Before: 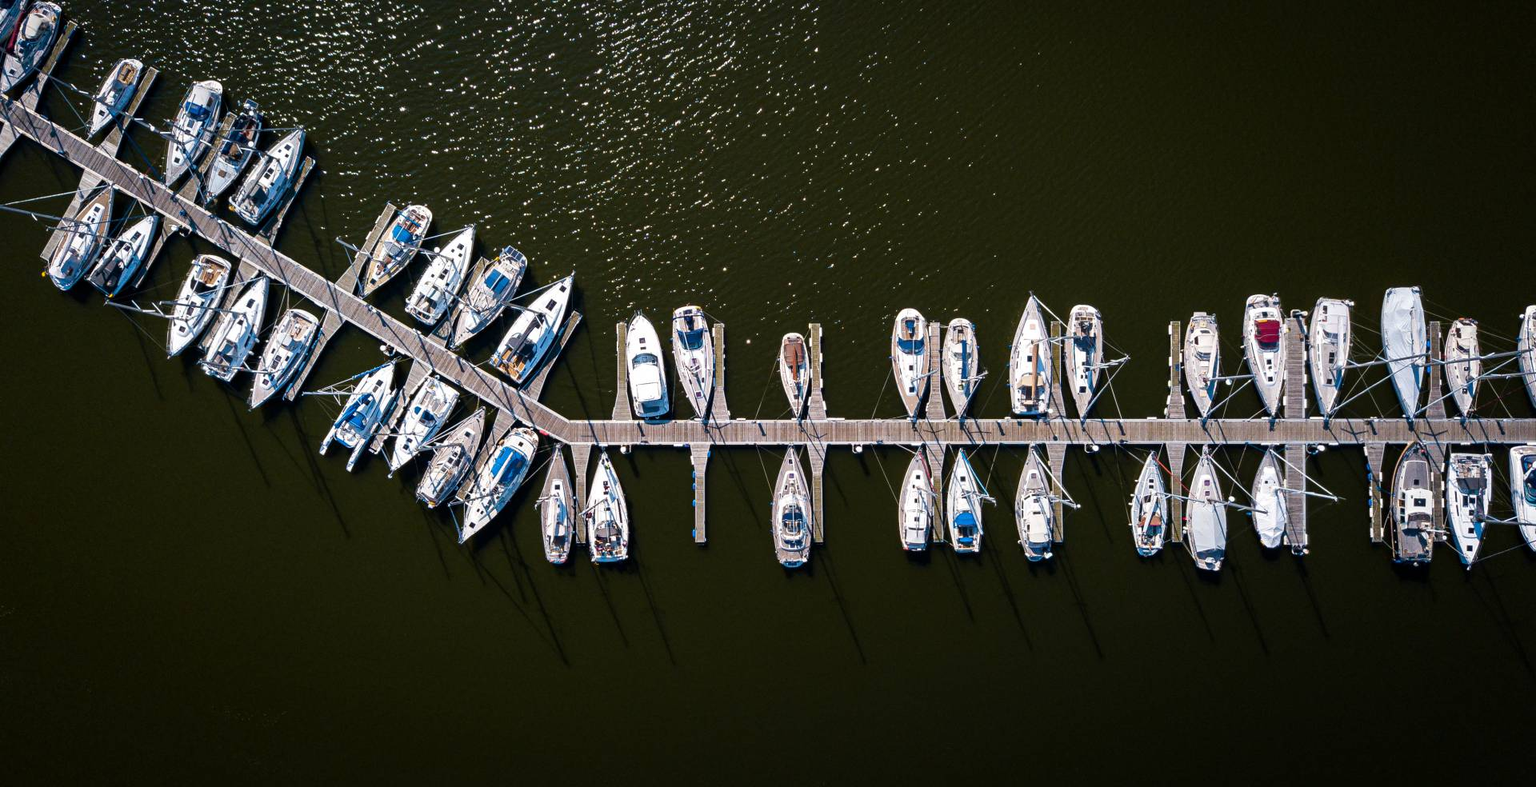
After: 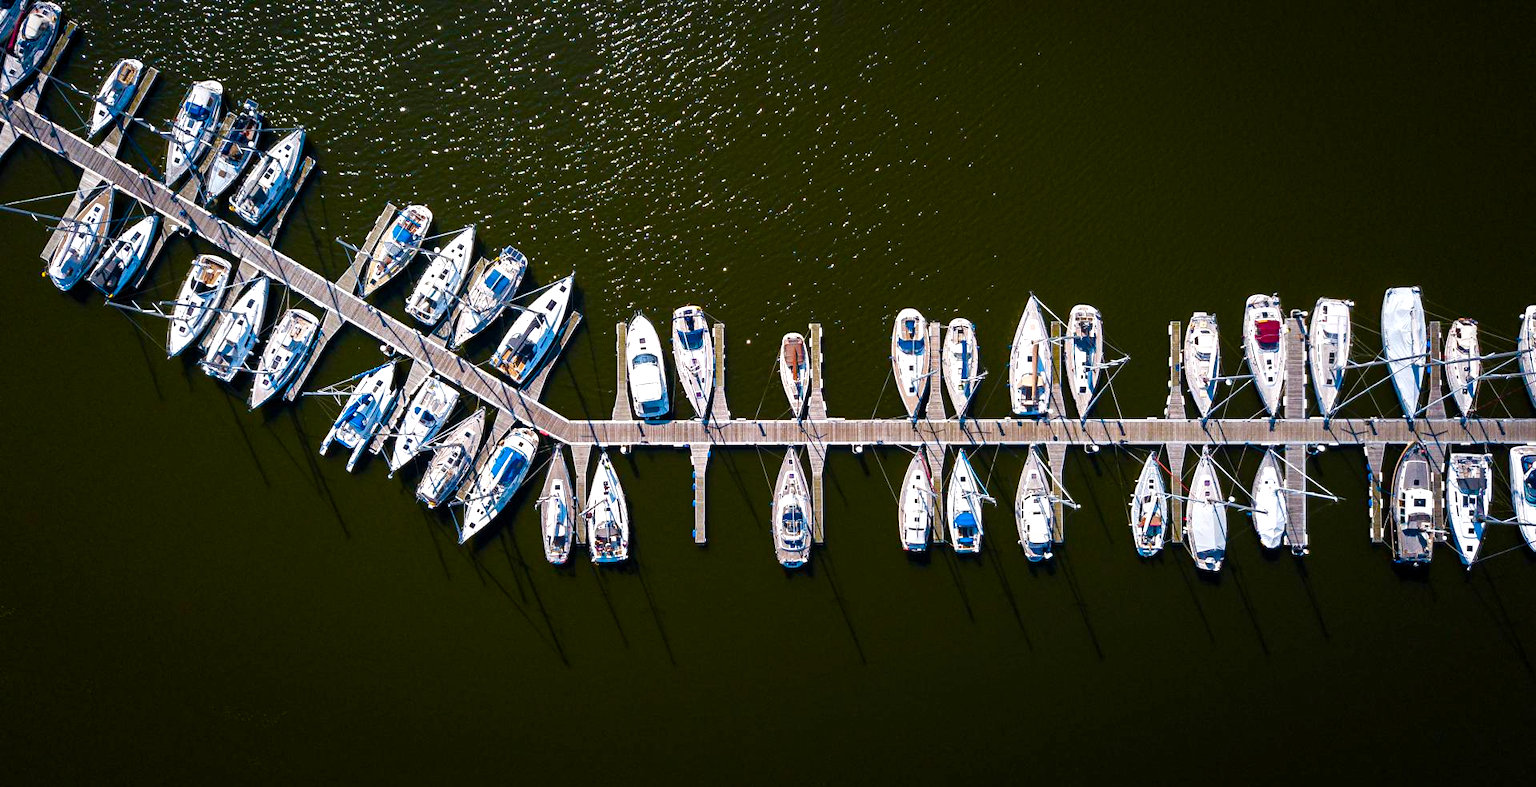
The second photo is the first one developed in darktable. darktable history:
color balance rgb: perceptual saturation grading › global saturation 20%, perceptual saturation grading › highlights -25.815%, perceptual saturation grading › shadows 49.548%, perceptual brilliance grading › global brilliance 9.77%
exposure: compensate exposure bias true, compensate highlight preservation false
